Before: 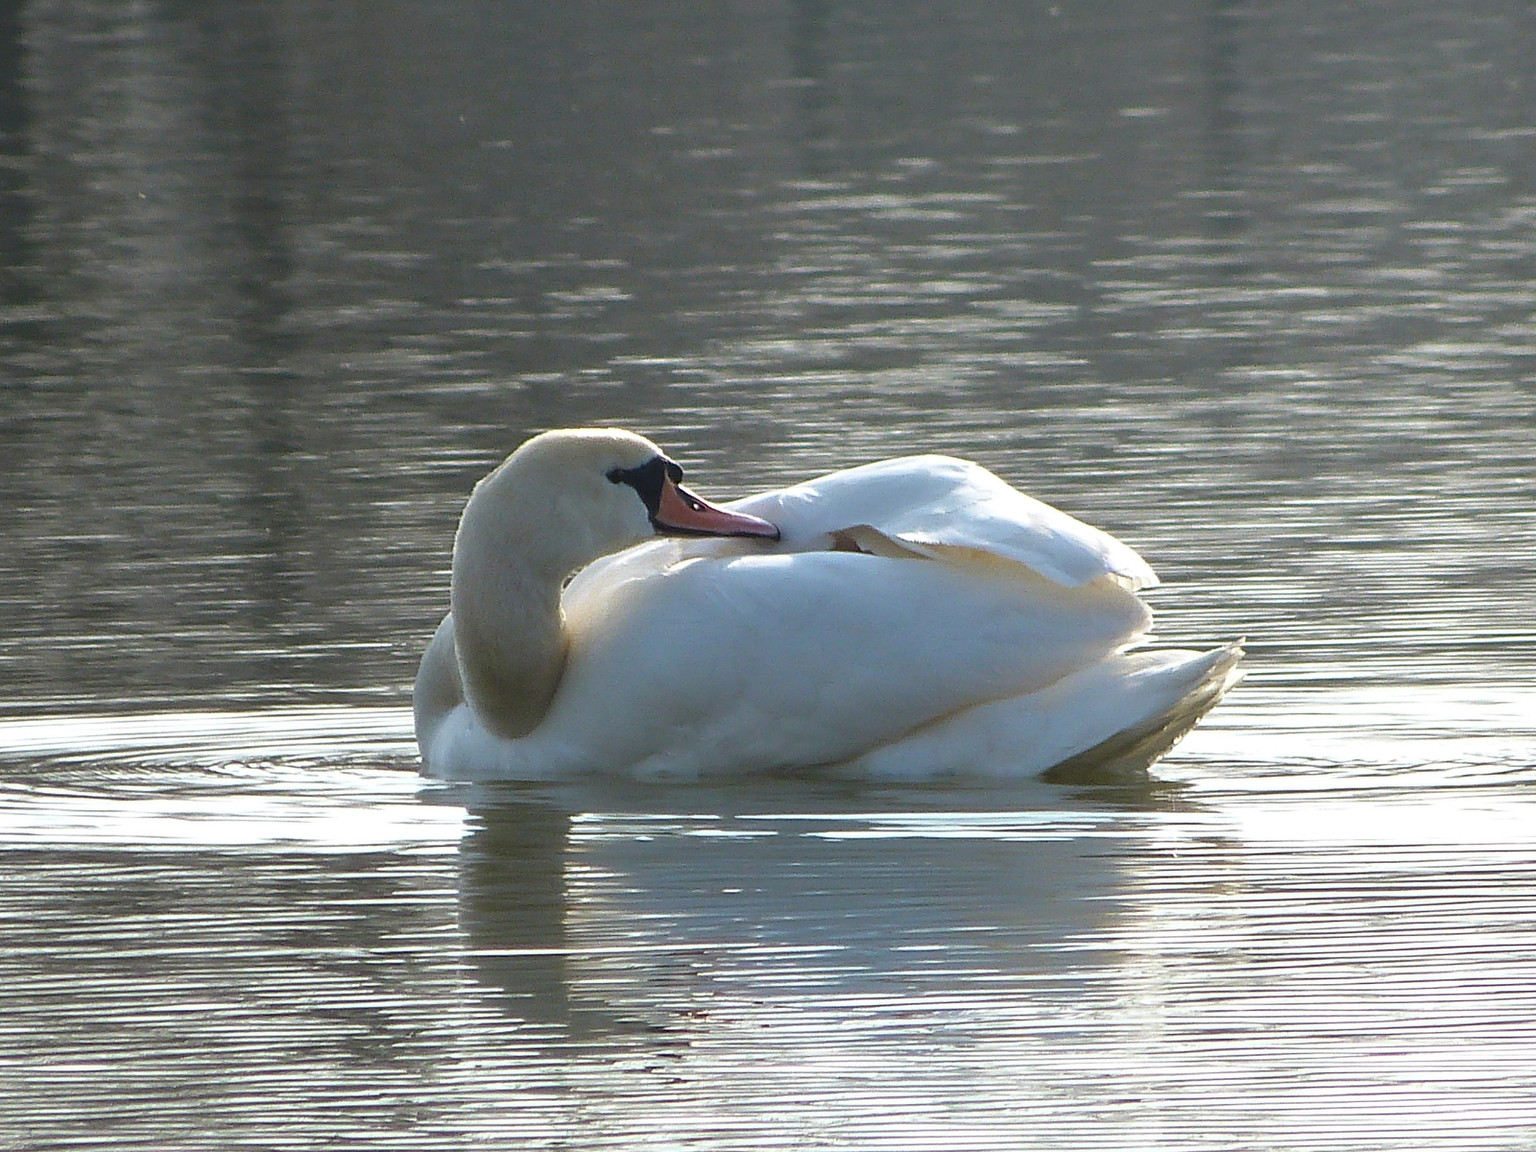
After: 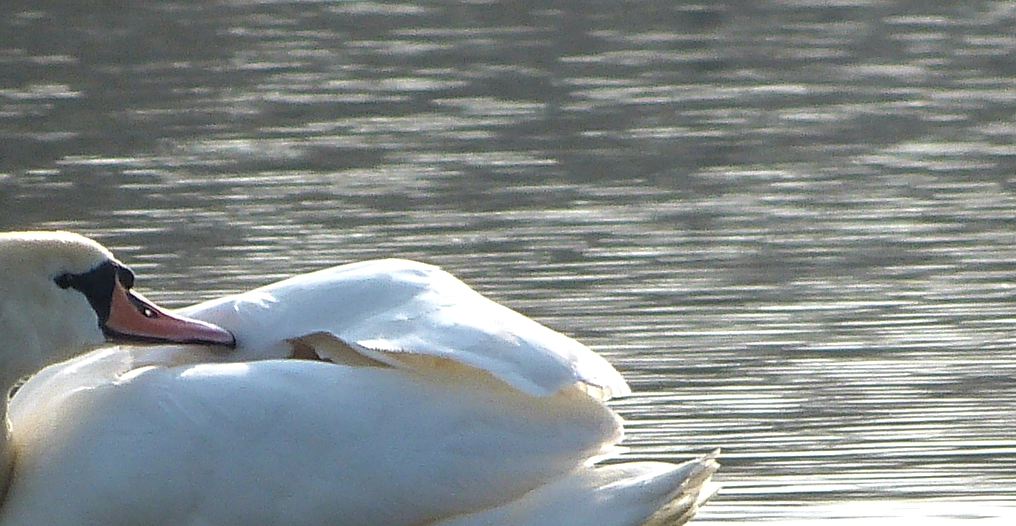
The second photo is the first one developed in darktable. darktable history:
tone equalizer: mask exposure compensation -0.507 EV
local contrast: on, module defaults
crop: left 36.079%, top 17.964%, right 0.418%, bottom 38.201%
